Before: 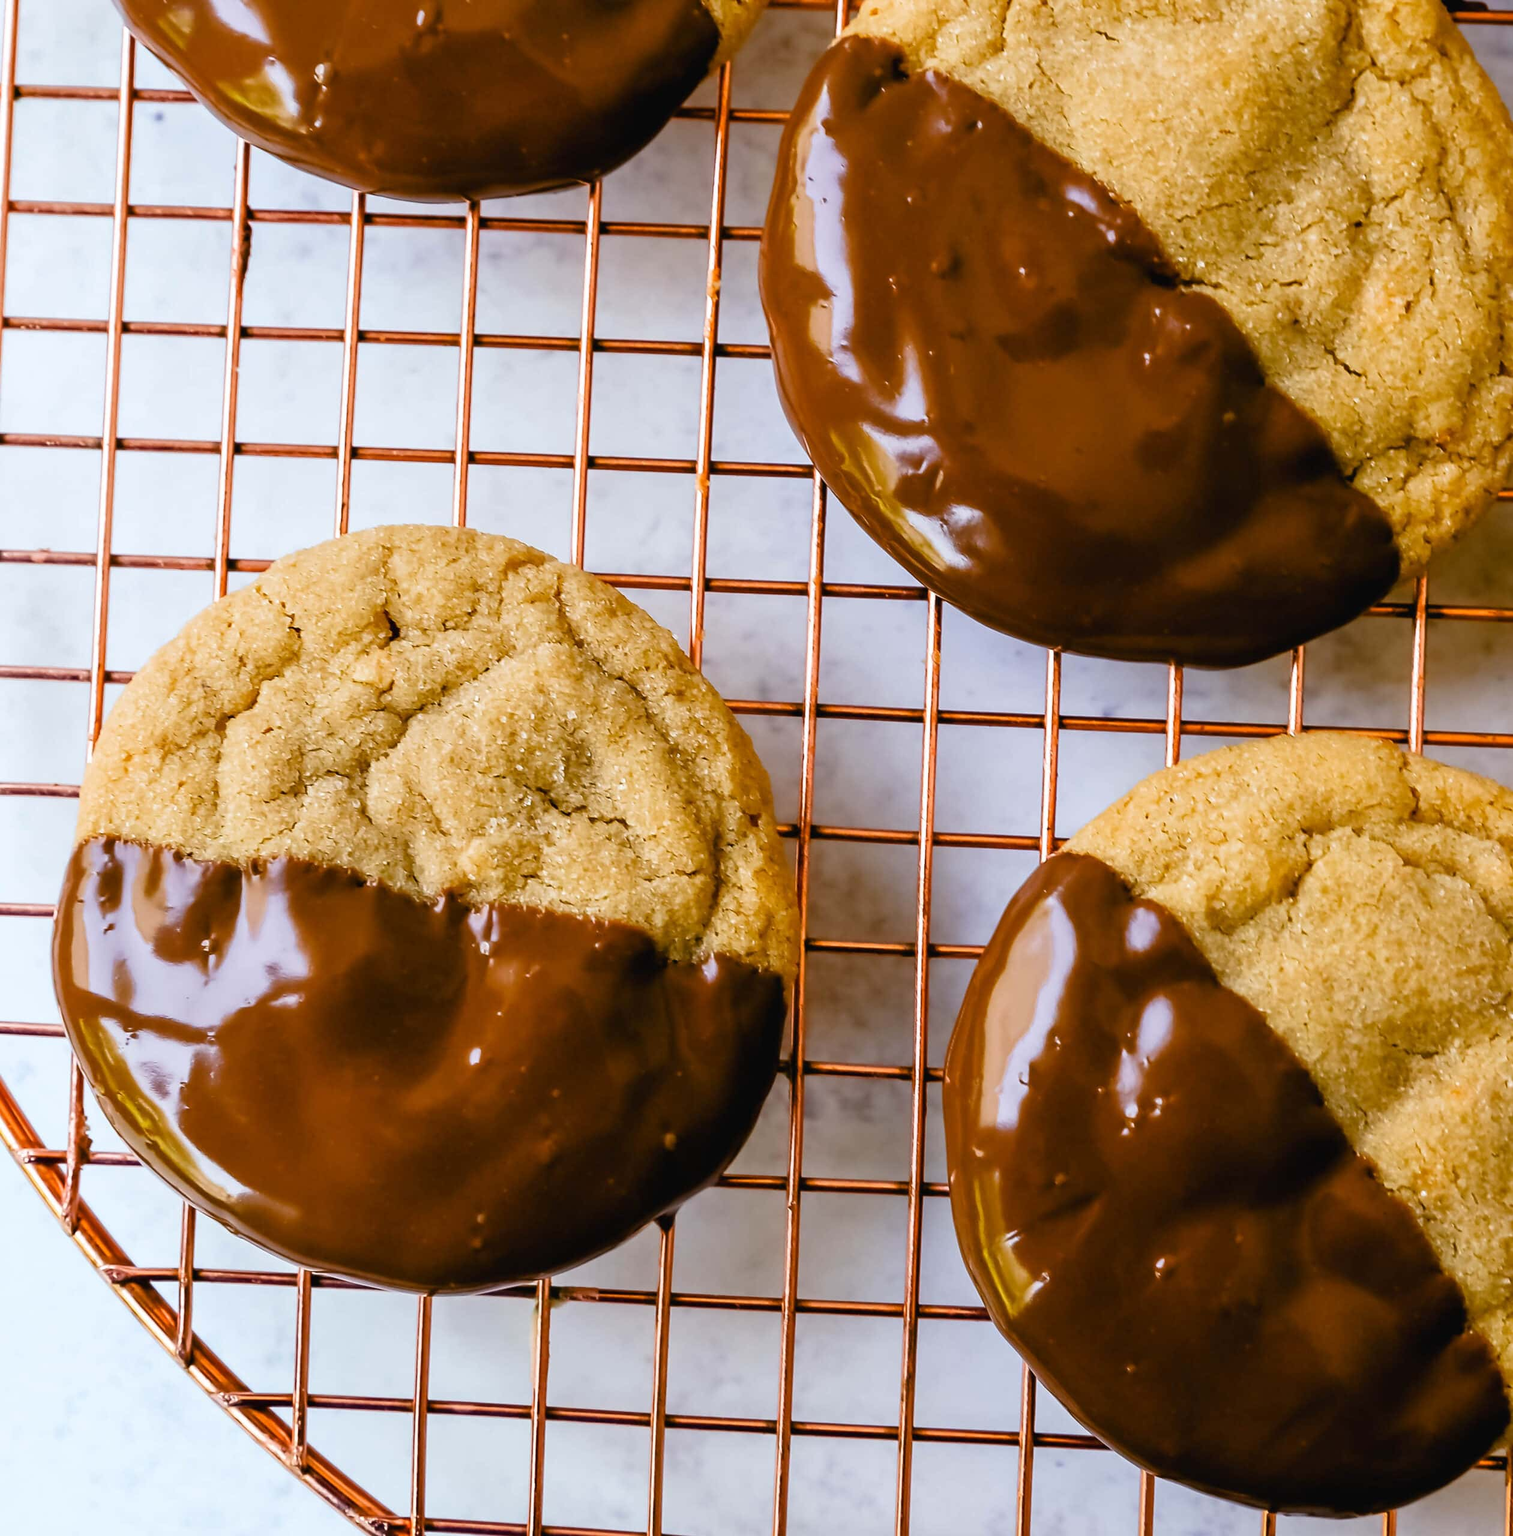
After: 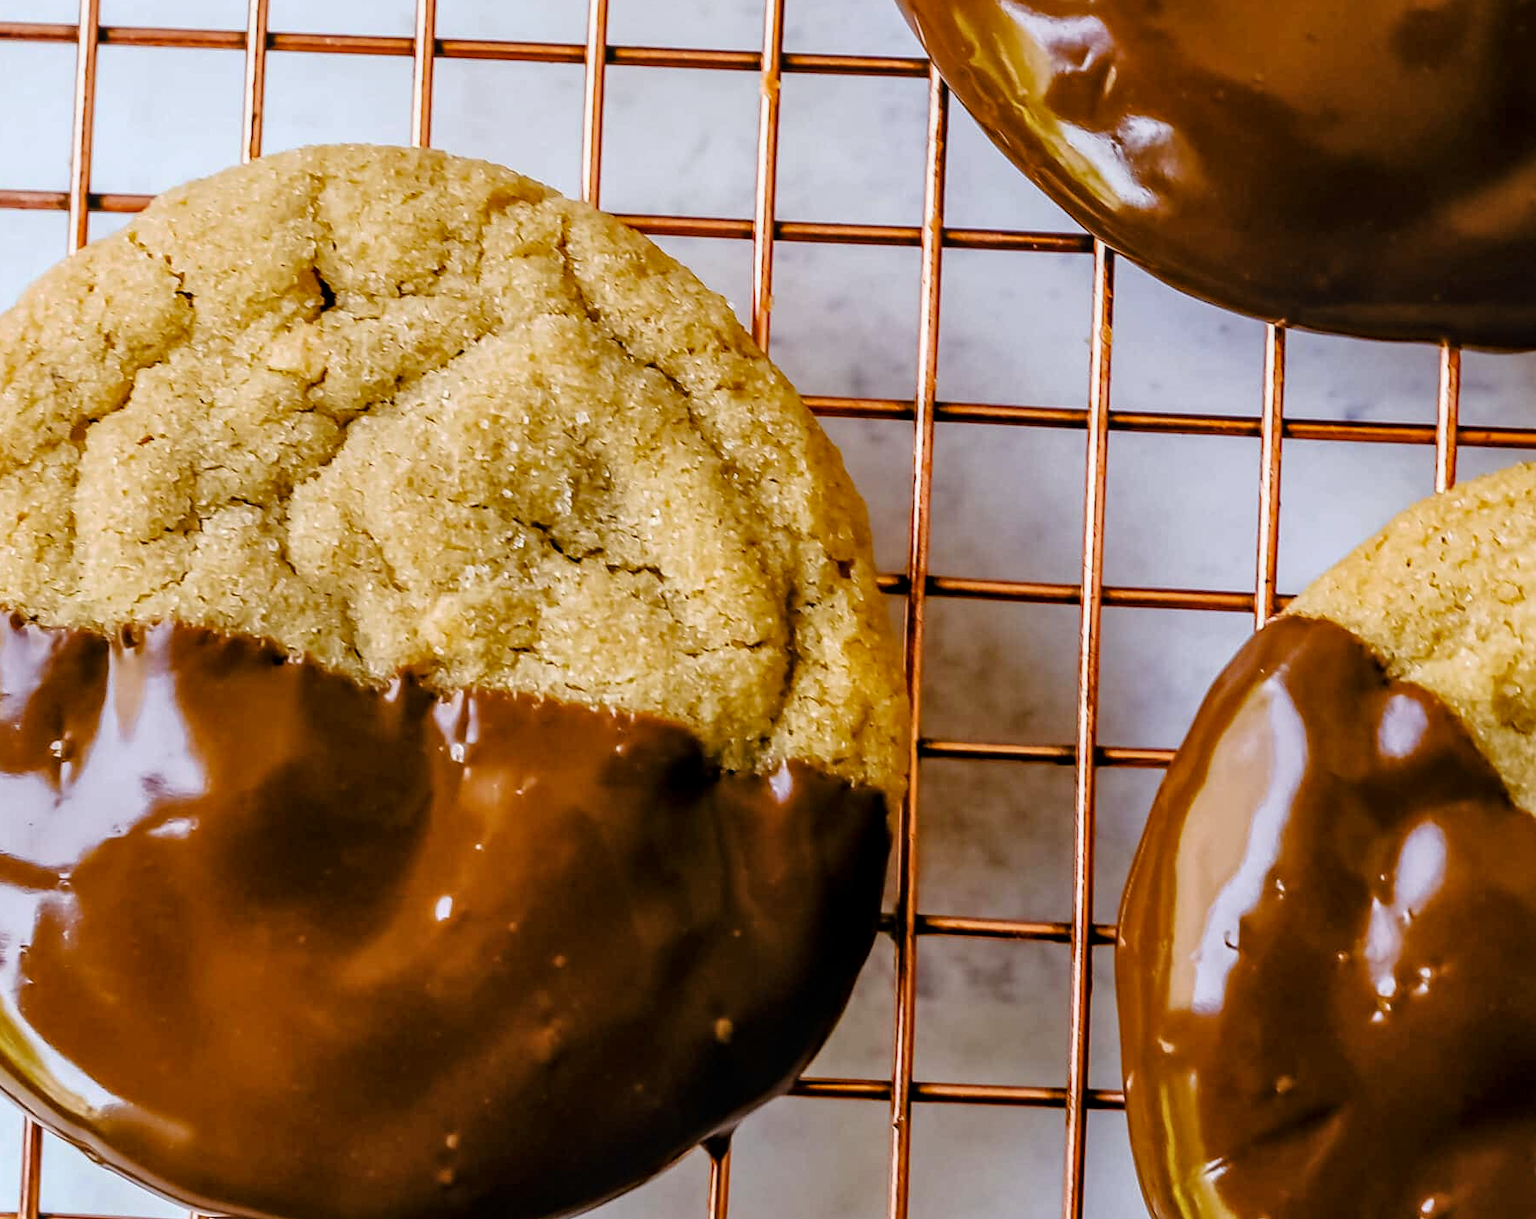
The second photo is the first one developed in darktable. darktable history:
haze removal: adaptive false
color calibration: illuminant same as pipeline (D50), adaptation none (bypass), x 0.333, y 0.334, temperature 5023.81 K
crop: left 11.016%, top 27.639%, right 18.281%, bottom 17.083%
local contrast: on, module defaults
base curve: curves: ch0 [(0, 0) (0.235, 0.266) (0.503, 0.496) (0.786, 0.72) (1, 1)], preserve colors none
tone curve: curves: ch0 [(0, 0) (0.058, 0.037) (0.214, 0.183) (0.304, 0.288) (0.561, 0.554) (0.687, 0.677) (0.768, 0.768) (0.858, 0.861) (0.987, 0.945)]; ch1 [(0, 0) (0.172, 0.123) (0.312, 0.296) (0.432, 0.448) (0.471, 0.469) (0.502, 0.5) (0.521, 0.505) (0.565, 0.569) (0.663, 0.663) (0.703, 0.721) (0.857, 0.917) (1, 1)]; ch2 [(0, 0) (0.411, 0.424) (0.485, 0.497) (0.502, 0.5) (0.517, 0.511) (0.556, 0.551) (0.626, 0.594) (0.709, 0.661) (1, 1)], color space Lab, linked channels, preserve colors none
